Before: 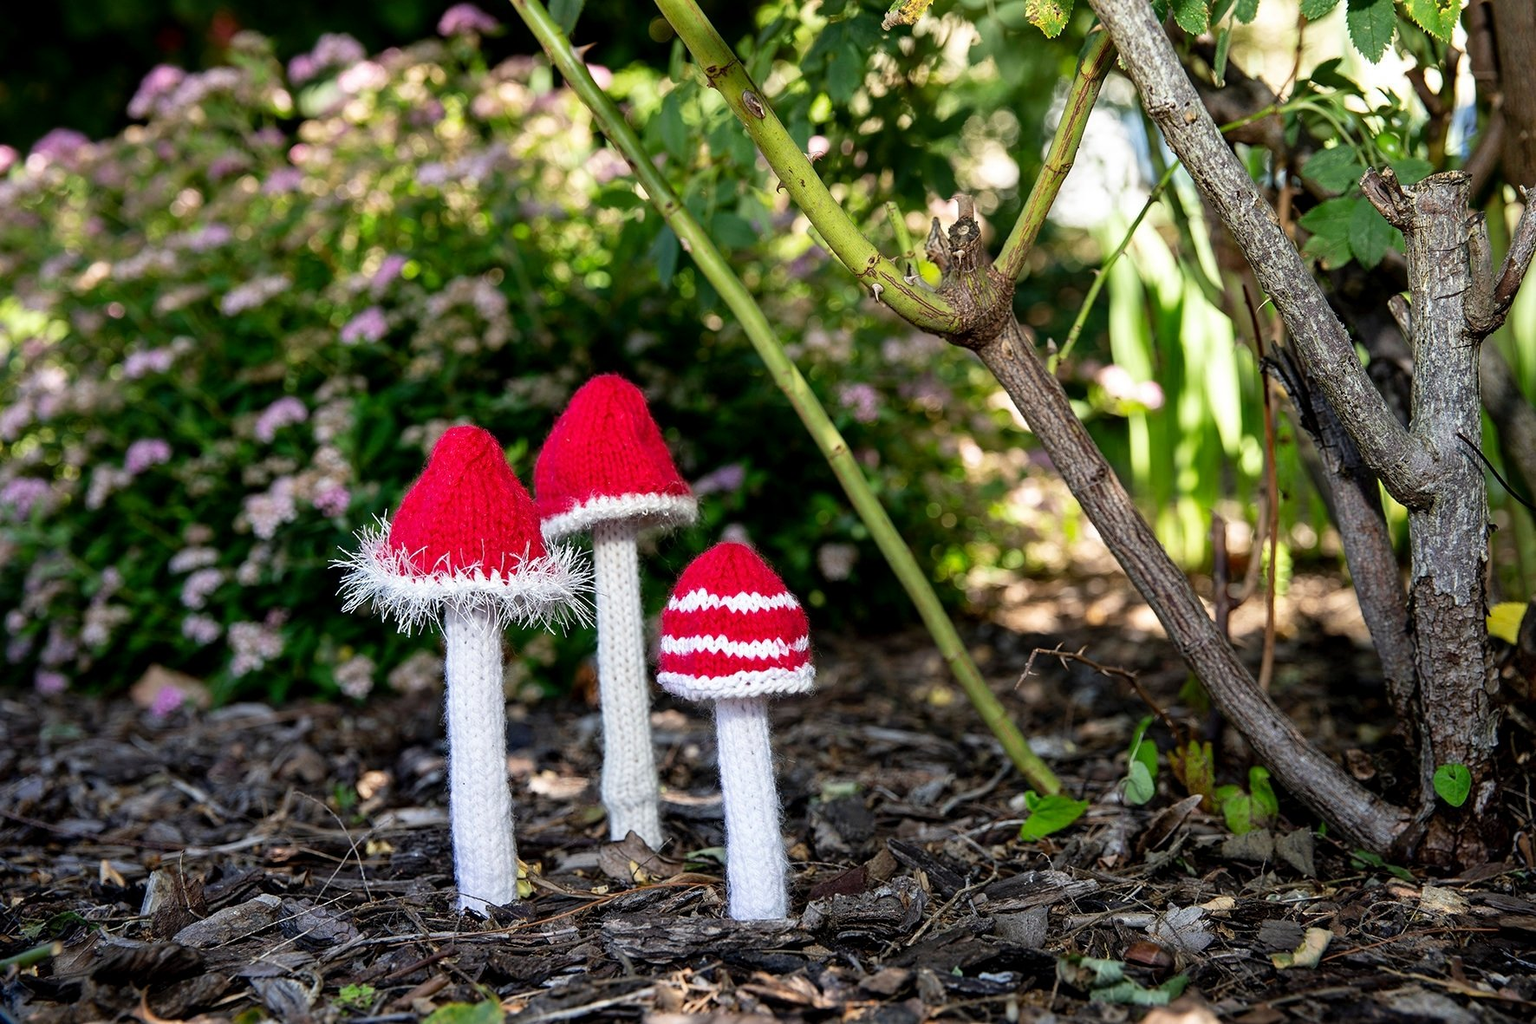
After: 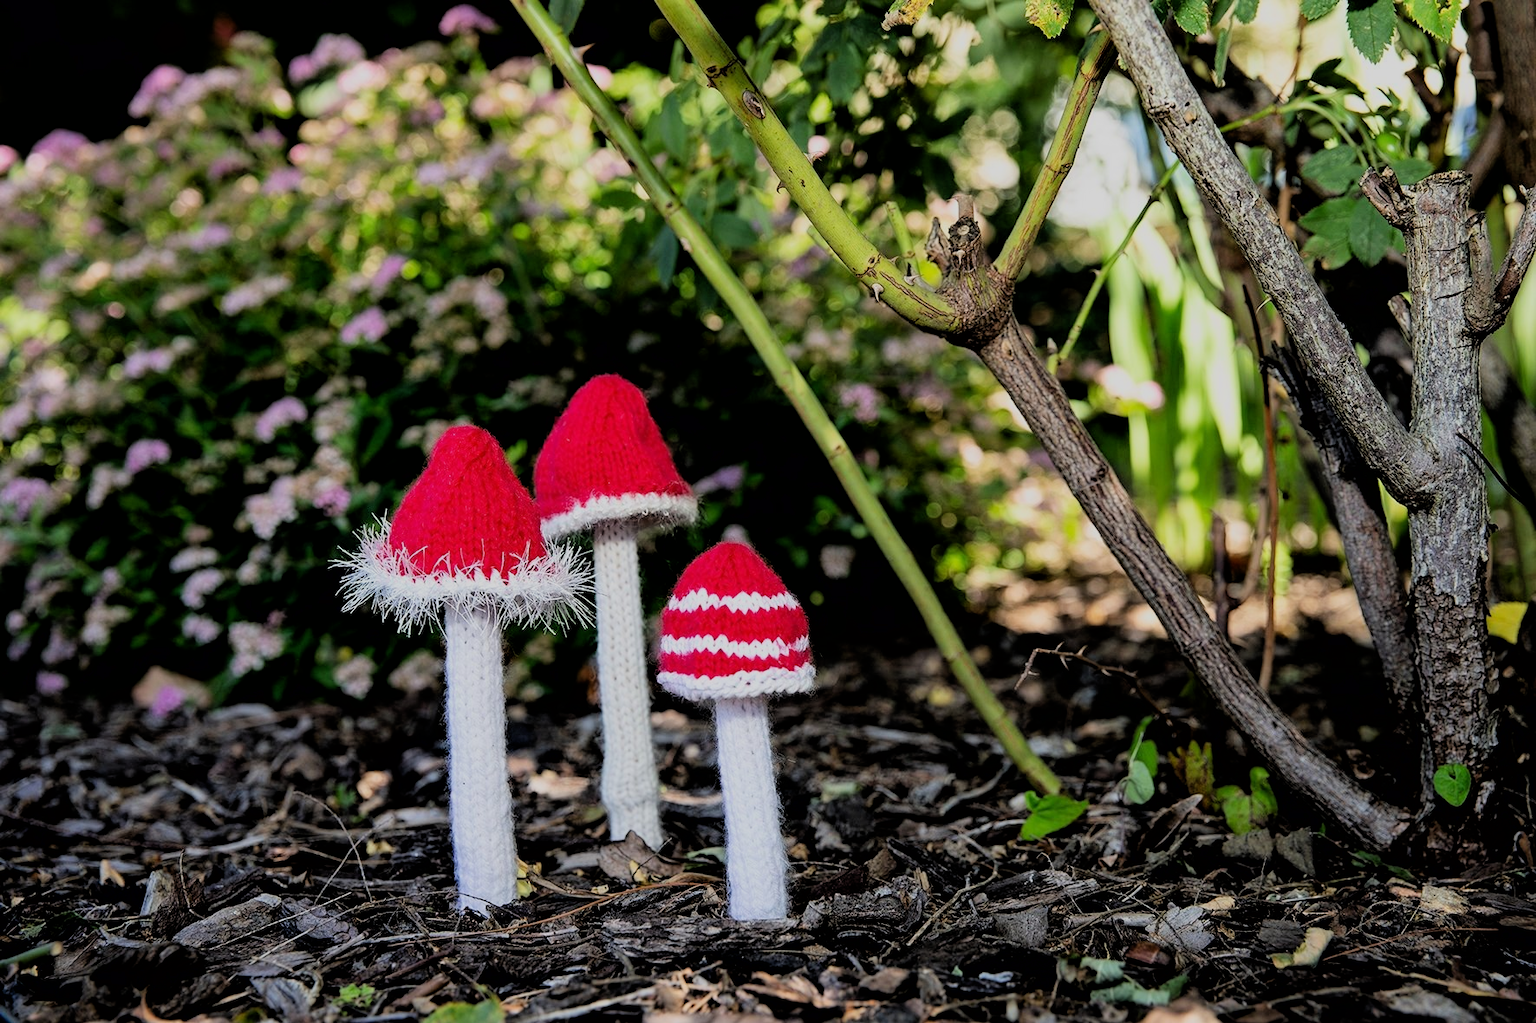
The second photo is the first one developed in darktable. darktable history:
filmic rgb: black relative exposure -4.33 EV, white relative exposure 4.56 EV, hardness 2.37, contrast 1.054, color science v6 (2022)
